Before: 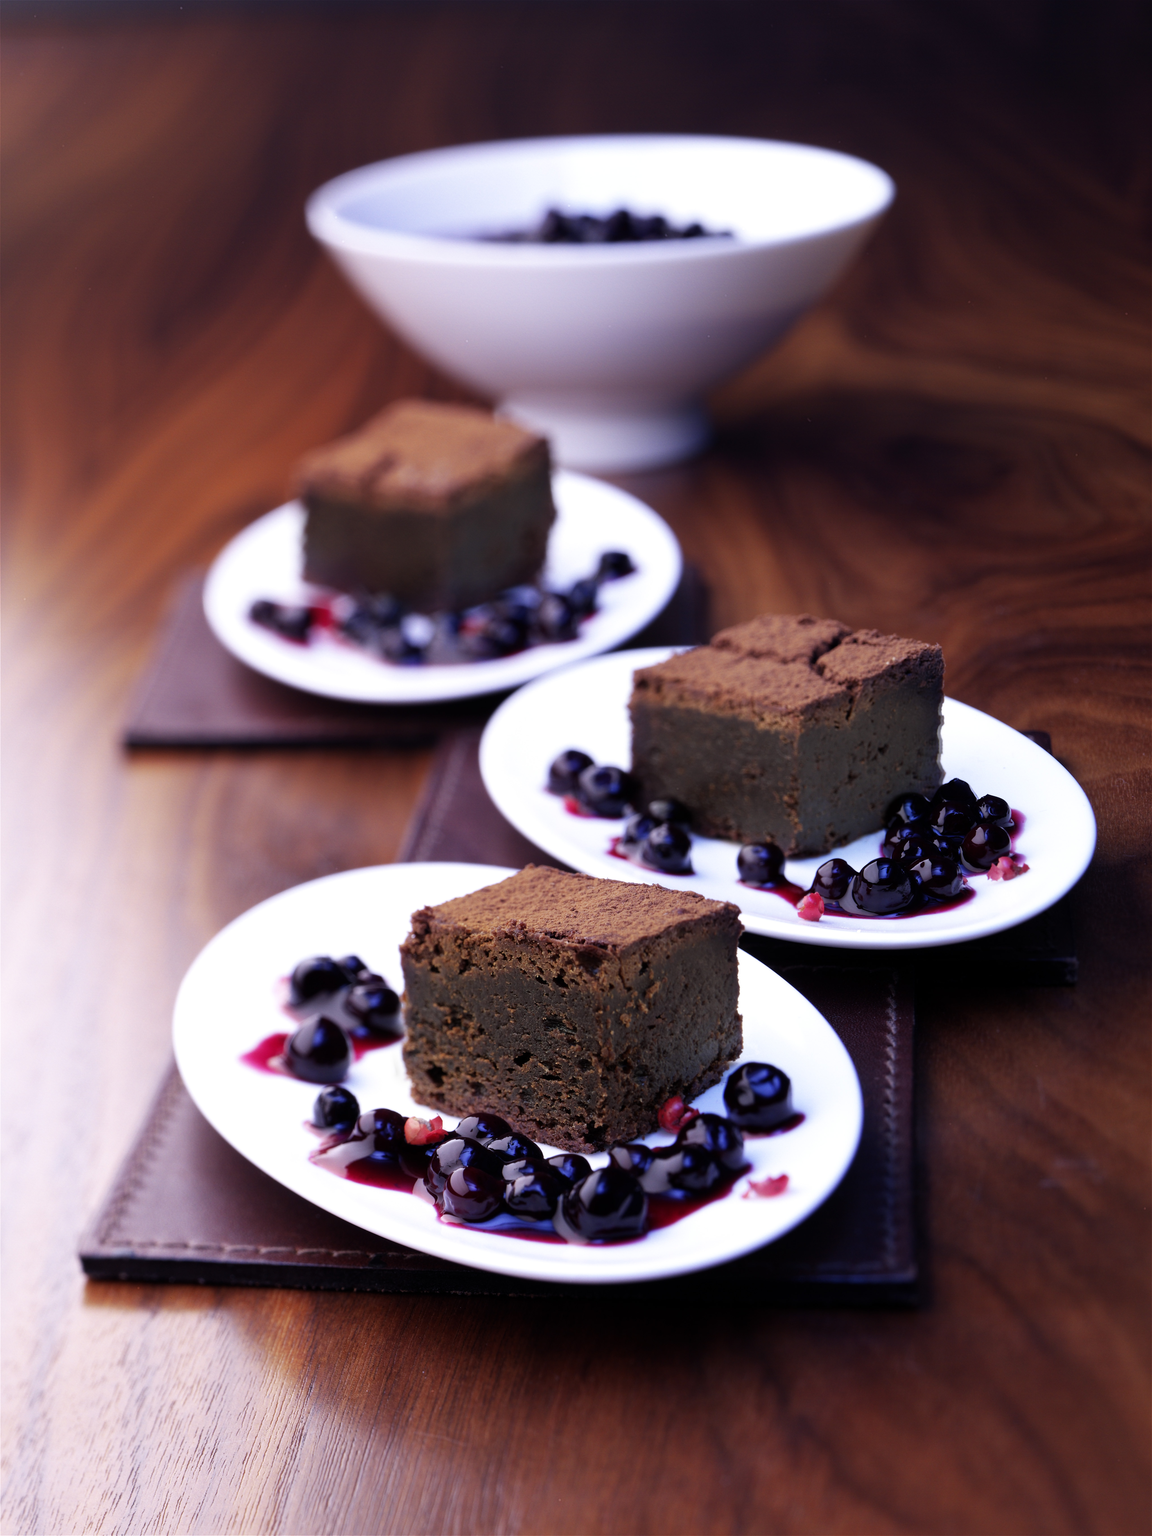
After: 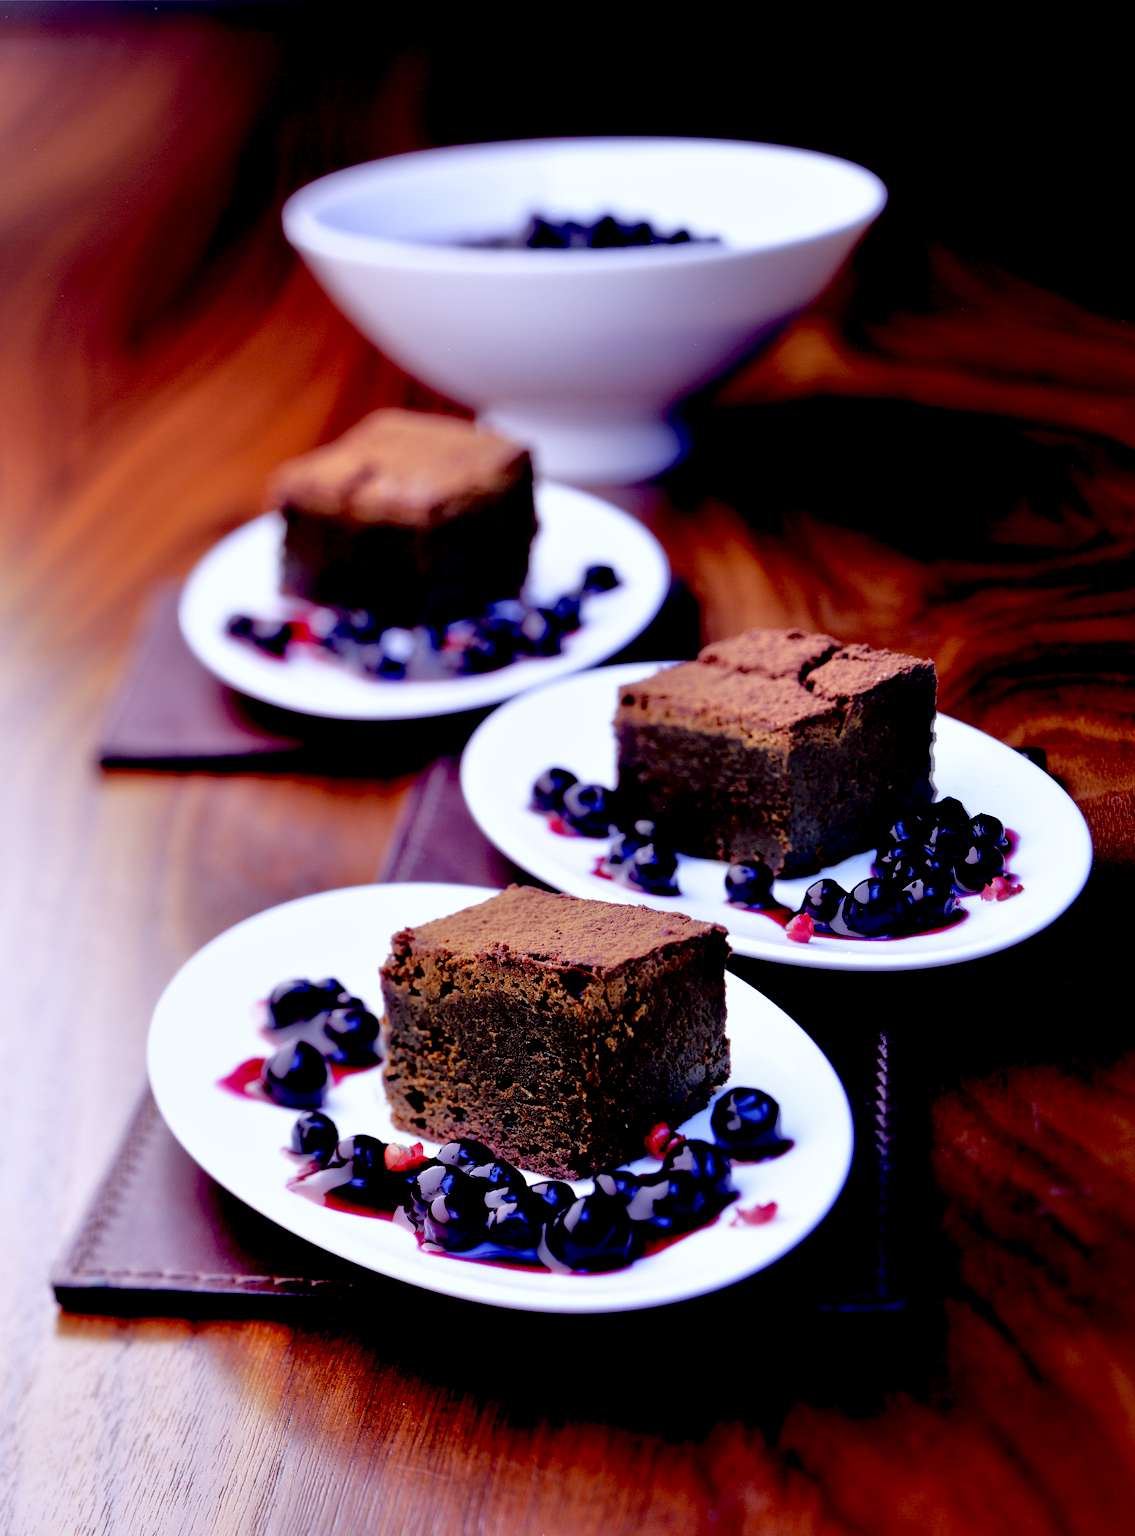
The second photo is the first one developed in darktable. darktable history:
tone equalizer: -7 EV 0.15 EV, -6 EV 0.6 EV, -5 EV 1.15 EV, -4 EV 1.33 EV, -3 EV 1.15 EV, -2 EV 0.6 EV, -1 EV 0.15 EV, mask exposure compensation -0.5 EV
exposure: black level correction 0.029, exposure -0.073 EV, compensate highlight preservation false
crop and rotate: left 2.536%, right 1.107%, bottom 2.246%
white balance: red 0.974, blue 1.044
